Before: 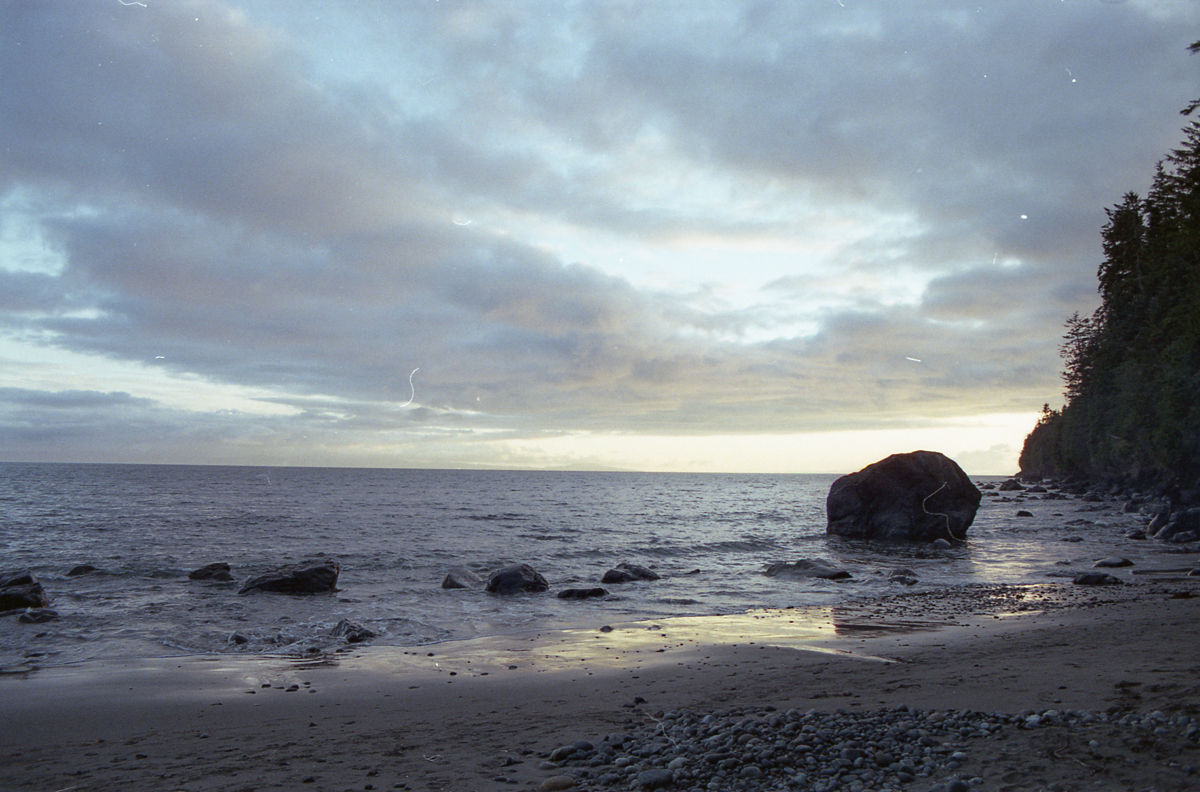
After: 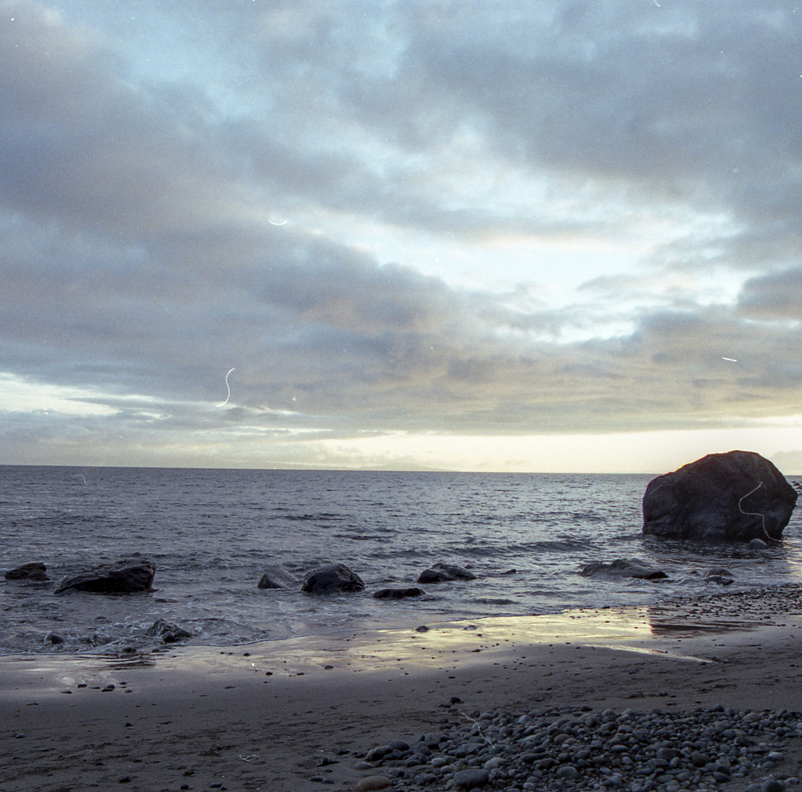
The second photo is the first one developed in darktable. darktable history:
crop: left 15.382%, right 17.732%
exposure: exposure -0.04 EV, compensate highlight preservation false
tone equalizer: edges refinement/feathering 500, mask exposure compensation -1.57 EV, preserve details no
local contrast: on, module defaults
